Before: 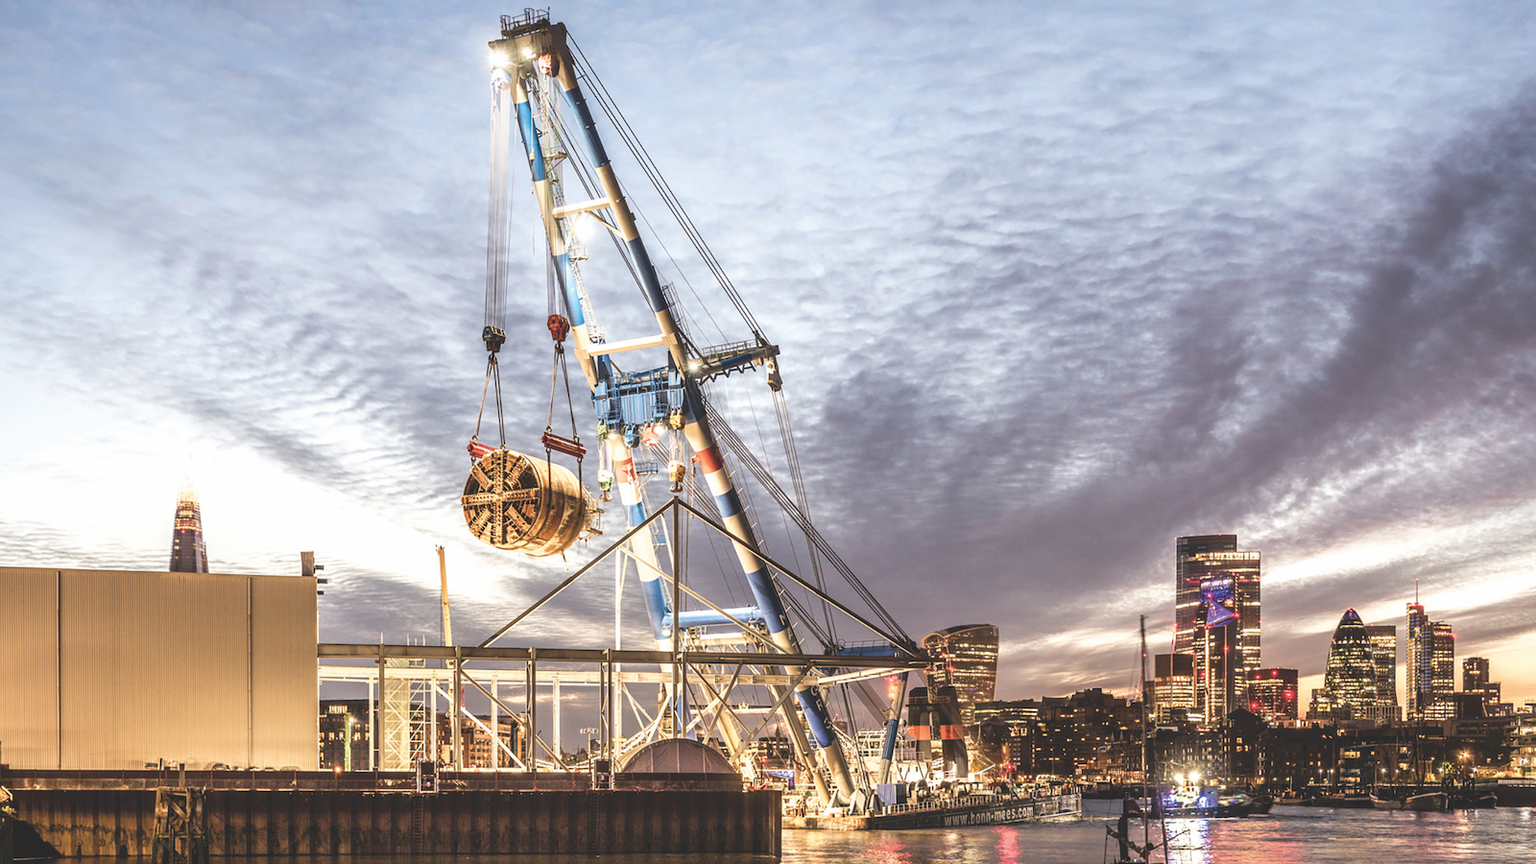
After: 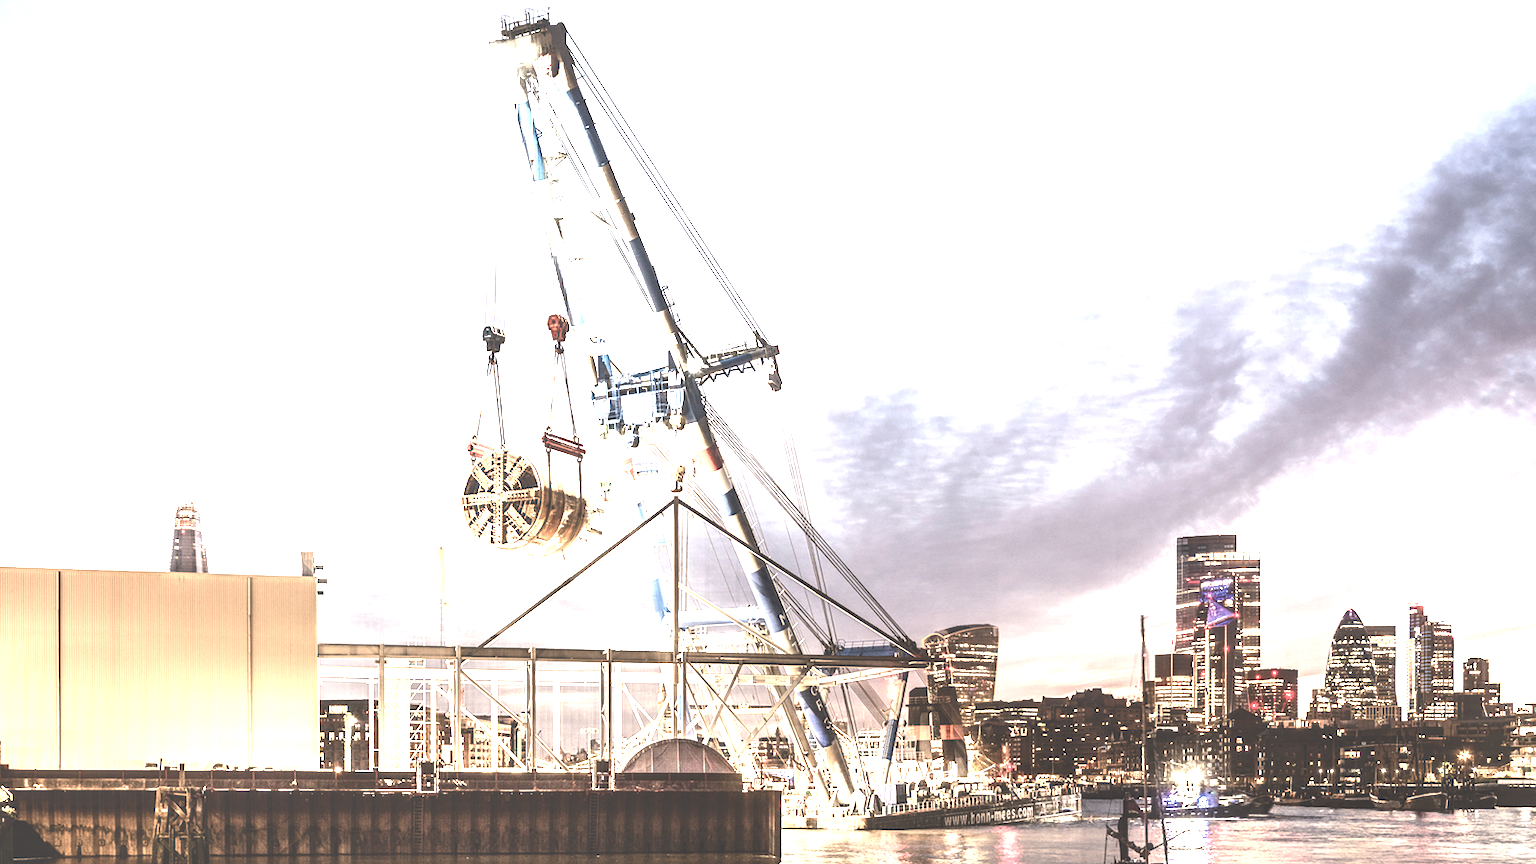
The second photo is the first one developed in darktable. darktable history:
contrast equalizer: octaves 7, y [[0.6 ×6], [0.55 ×6], [0 ×6], [0 ×6], [0 ×6]], mix -1
color balance rgb: perceptual saturation grading › highlights -31.88%, perceptual saturation grading › mid-tones 5.8%, perceptual saturation grading › shadows 18.12%, perceptual brilliance grading › highlights 3.62%, perceptual brilliance grading › mid-tones -18.12%, perceptual brilliance grading › shadows -41.3%
exposure: black level correction 0, exposure 1.45 EV, compensate exposure bias true, compensate highlight preservation false
local contrast: on, module defaults
